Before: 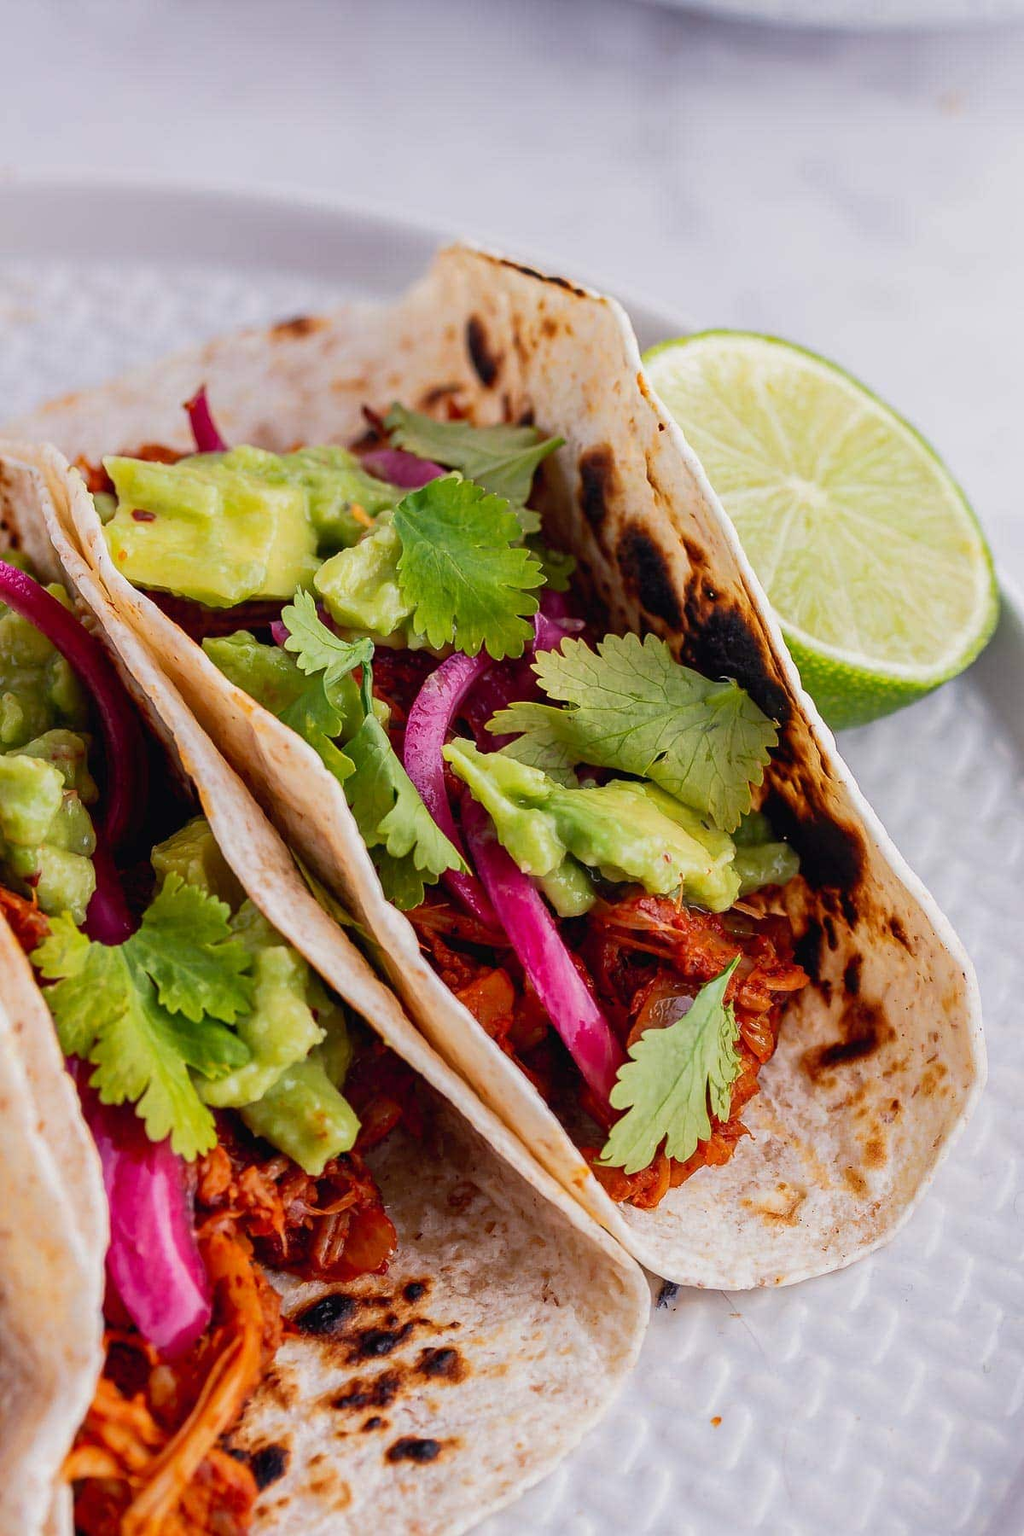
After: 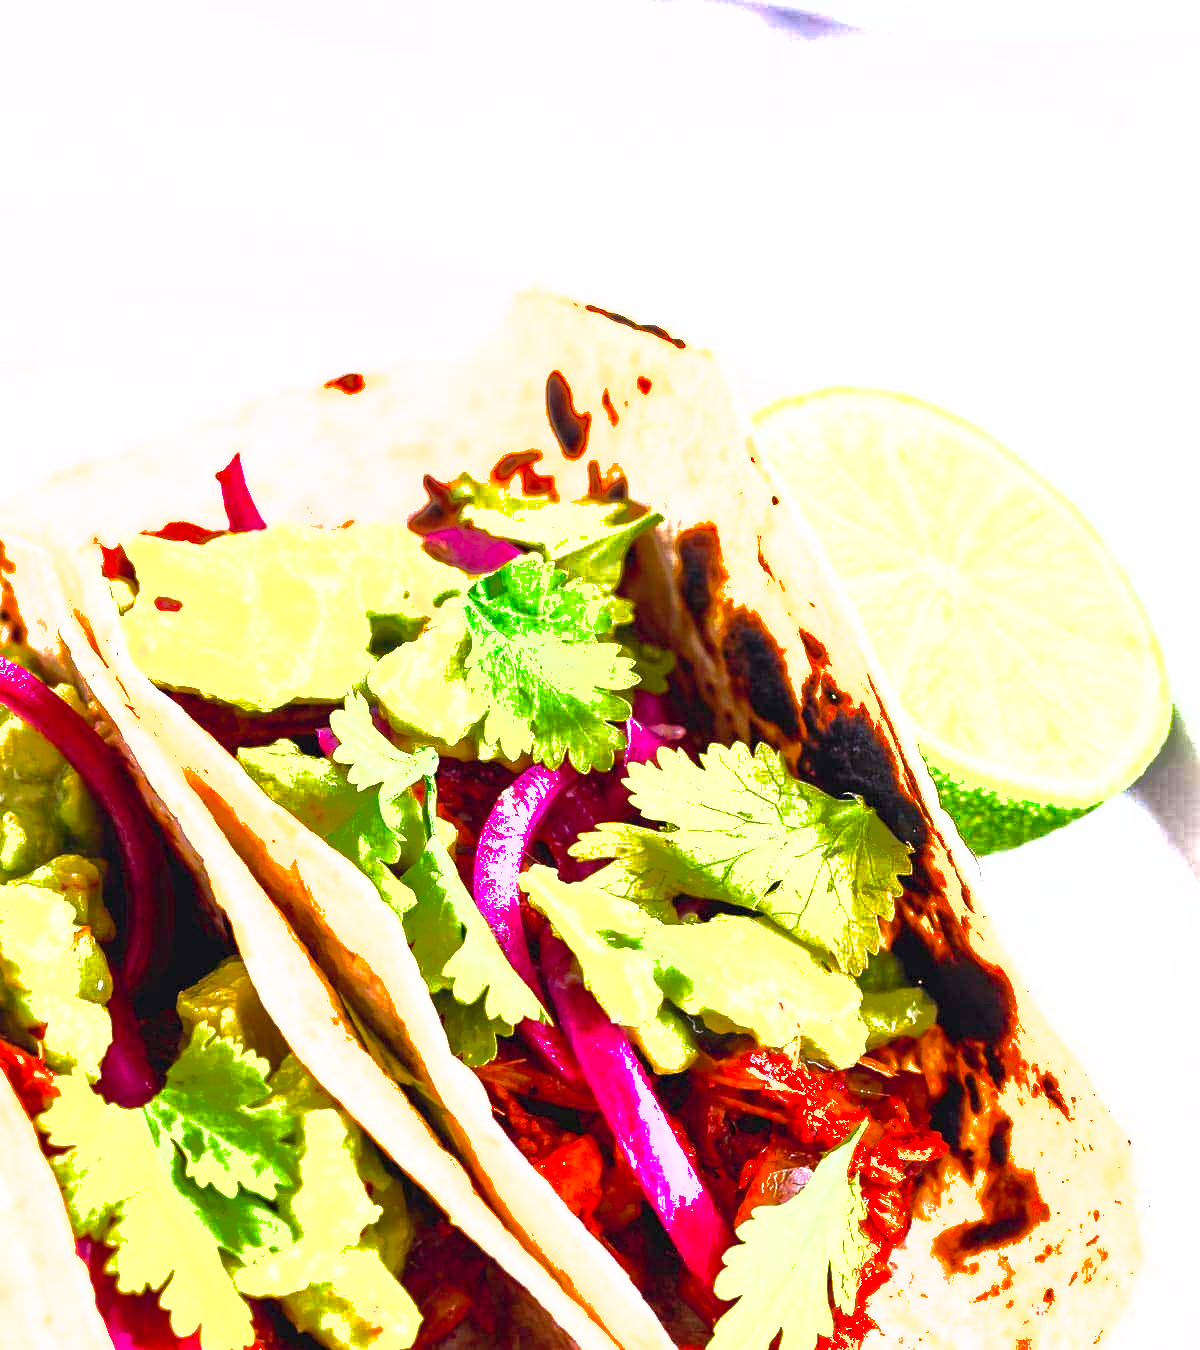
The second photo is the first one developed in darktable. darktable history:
color balance rgb: perceptual saturation grading › global saturation 30.307%, perceptual brilliance grading › highlights 3.437%, perceptual brilliance grading › mid-tones -17.076%, perceptual brilliance grading › shadows -41.188%, global vibrance 2.008%
crop: bottom 24.982%
levels: levels [0, 0.476, 0.951]
shadows and highlights: shadows 39.49, highlights -59.92
exposure: exposure 2.009 EV, compensate exposure bias true, compensate highlight preservation false
